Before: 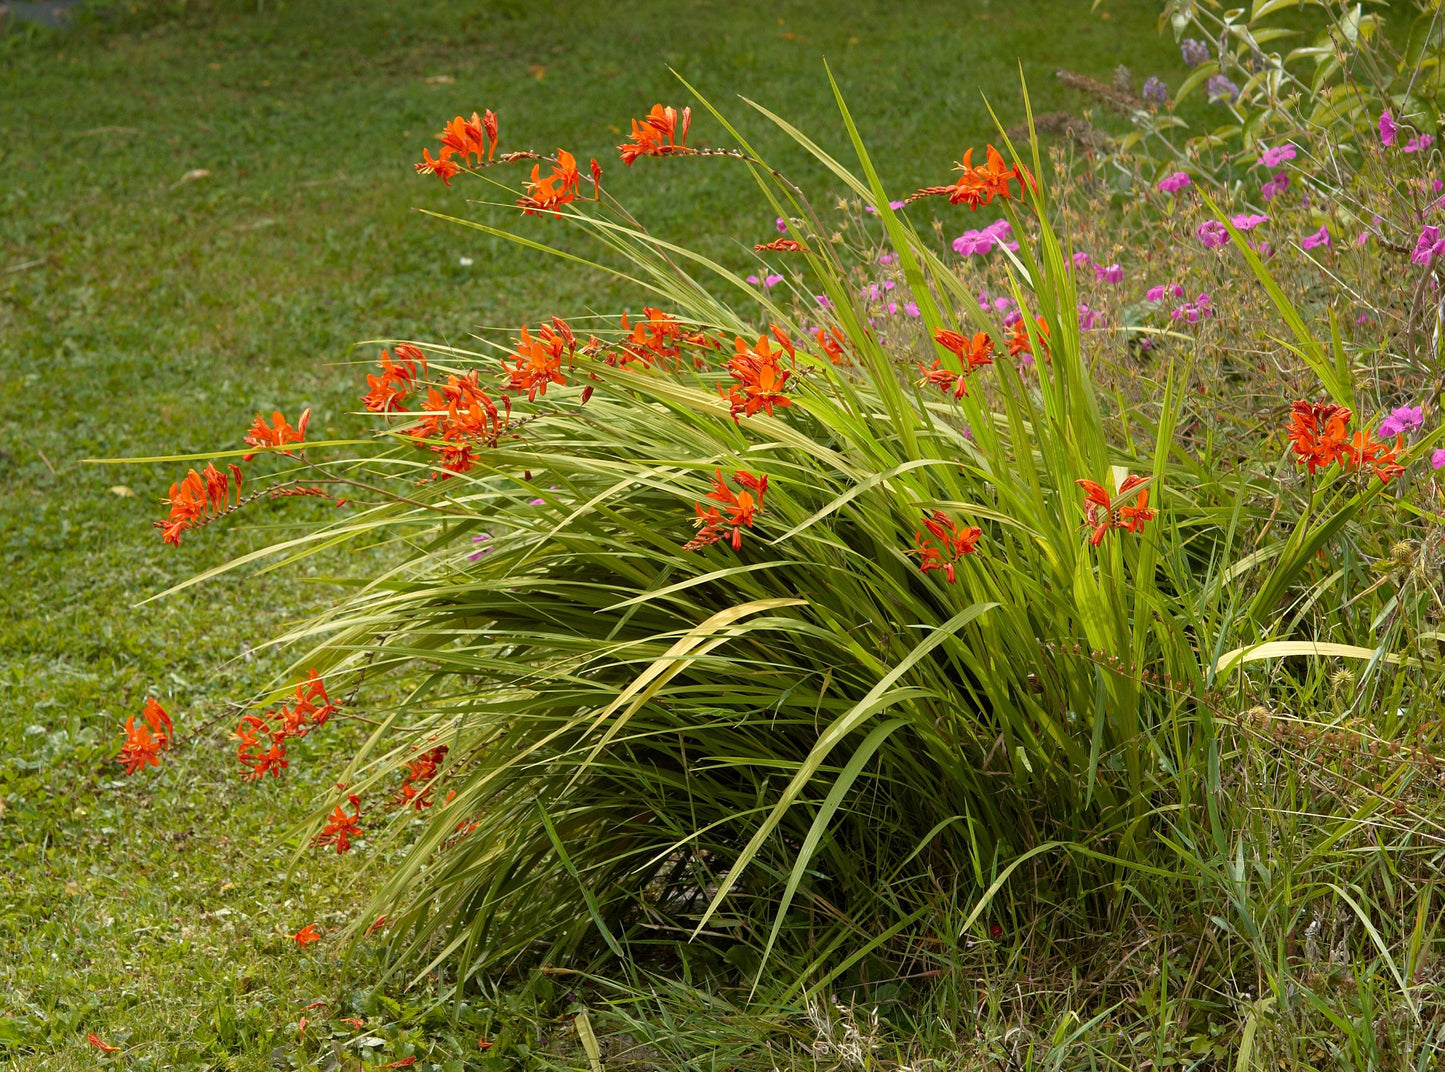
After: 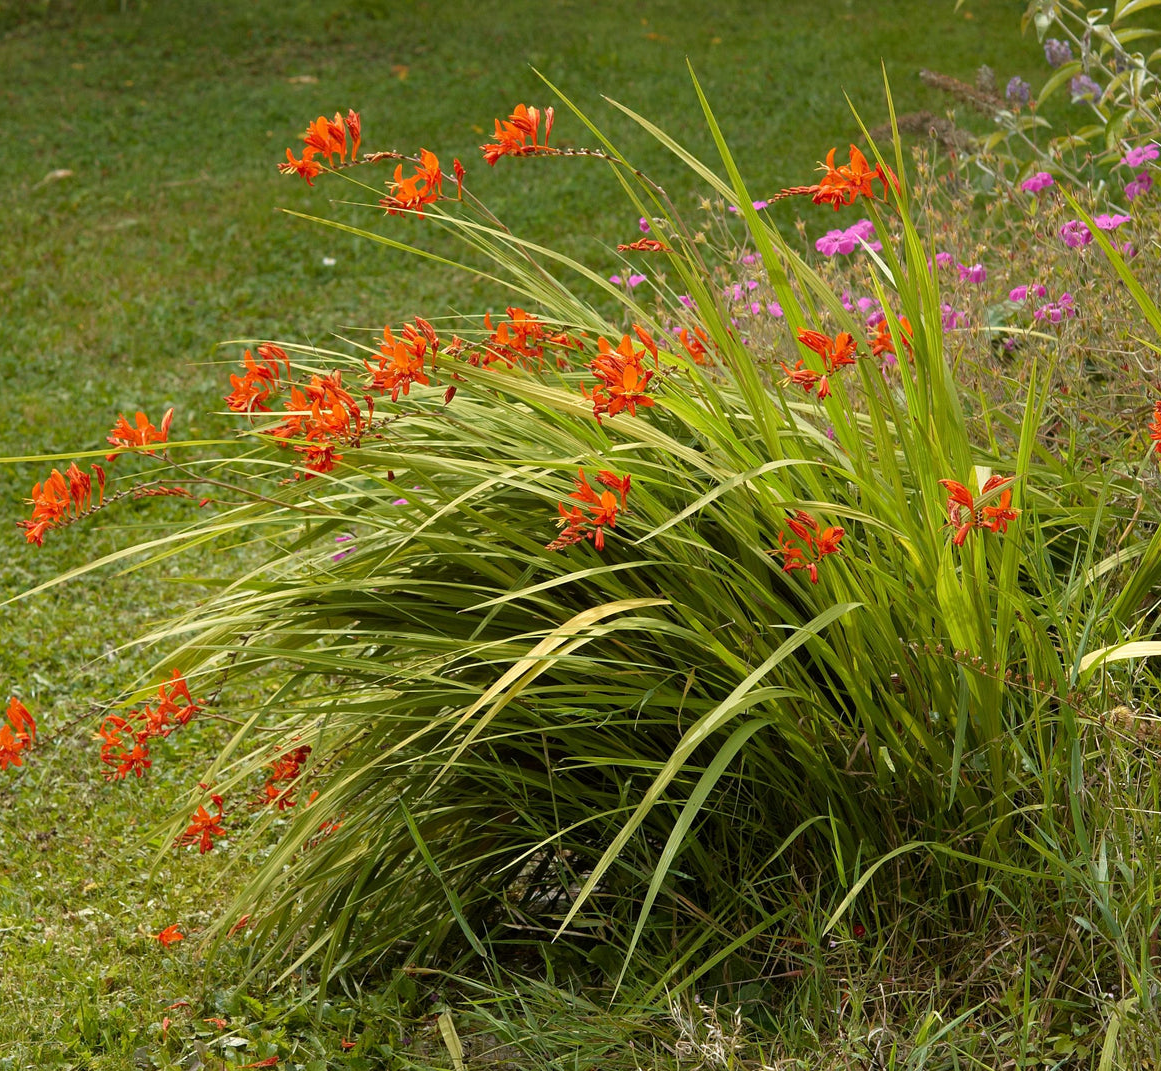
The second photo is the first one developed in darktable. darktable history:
crop and rotate: left 9.488%, right 10.117%
